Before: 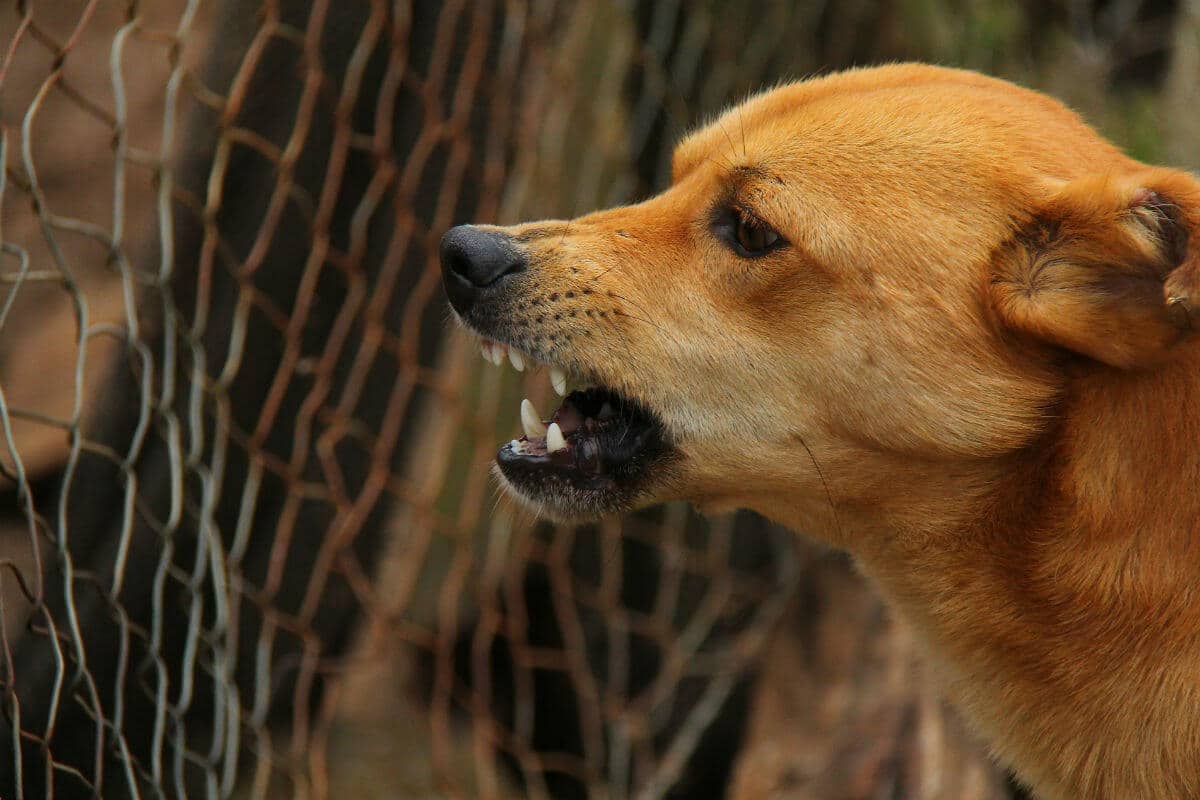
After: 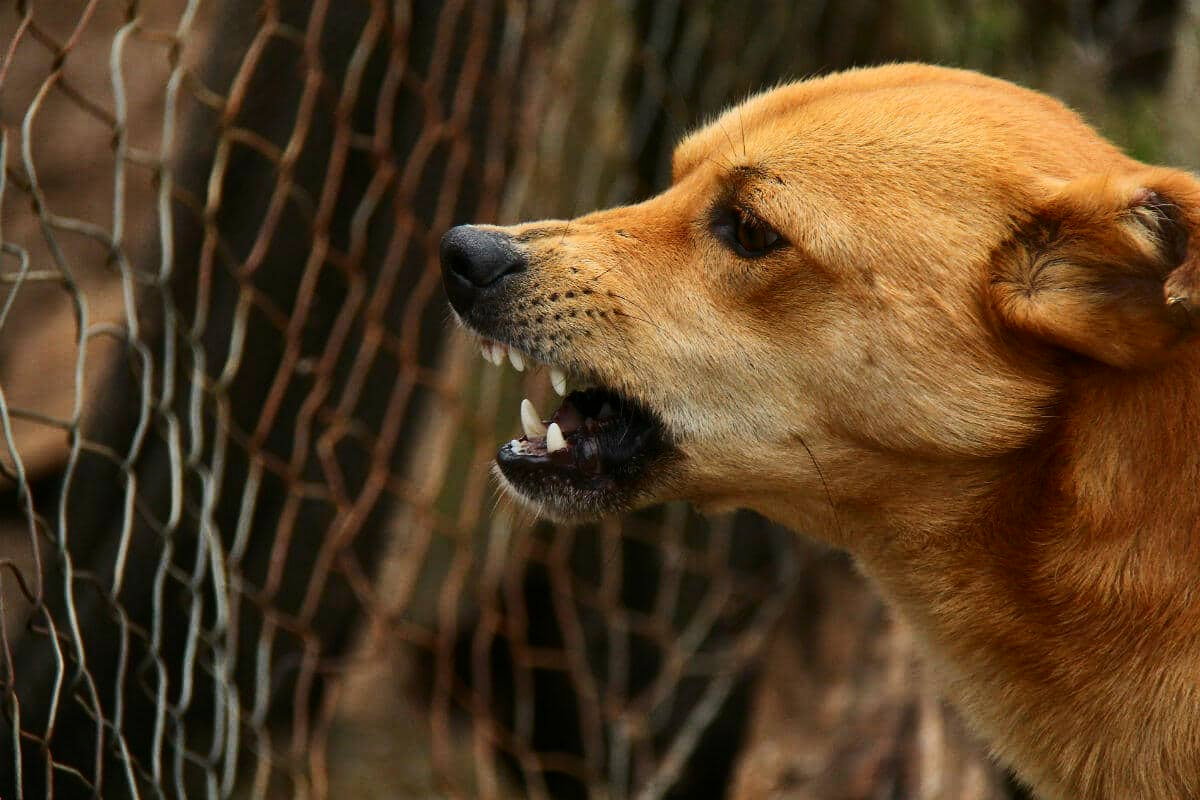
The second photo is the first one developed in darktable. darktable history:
contrast brightness saturation: contrast 0.22
sharpen: radius 5.325, amount 0.312, threshold 26.433
shadows and highlights: shadows 32, highlights -32, soften with gaussian
